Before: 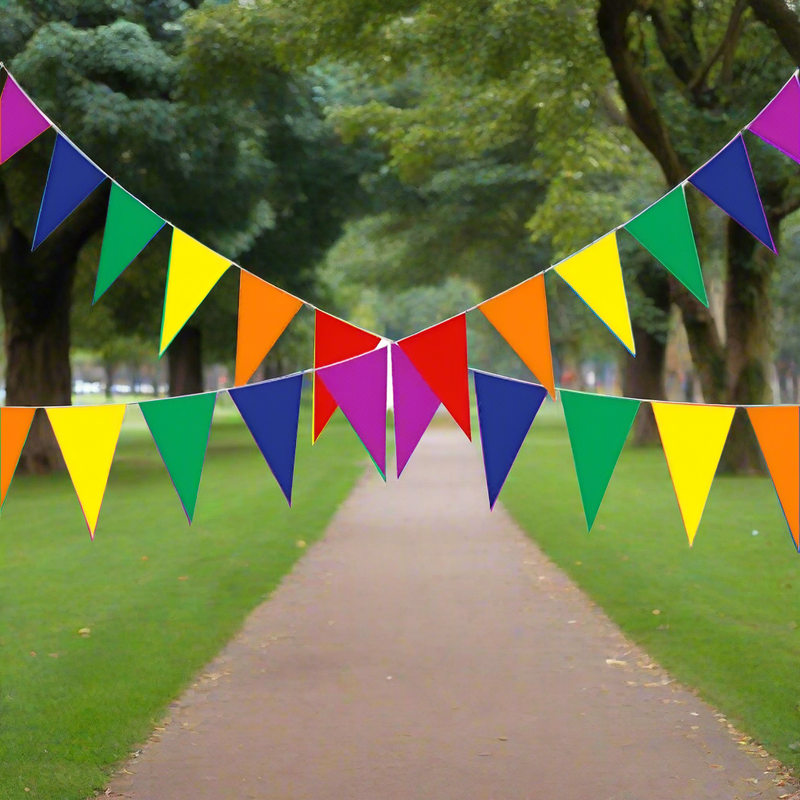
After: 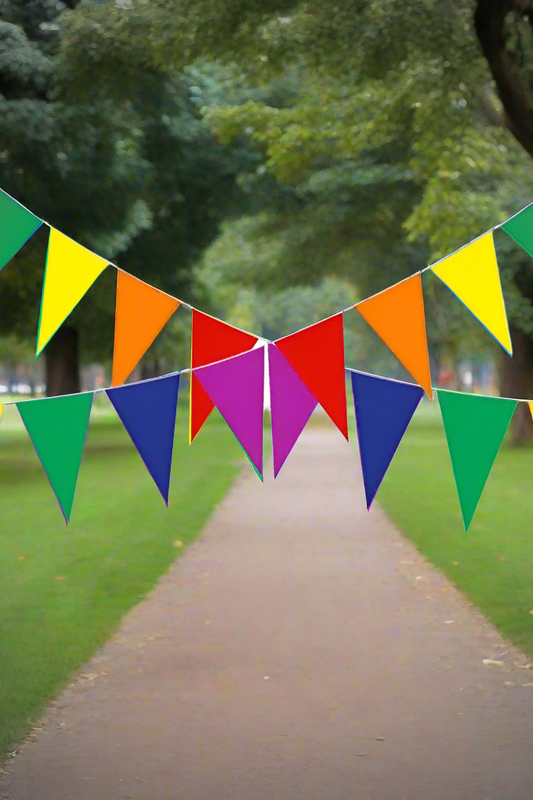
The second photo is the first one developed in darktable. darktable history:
crop: left 15.419%, right 17.914%
vignetting: fall-off start 71.74%
